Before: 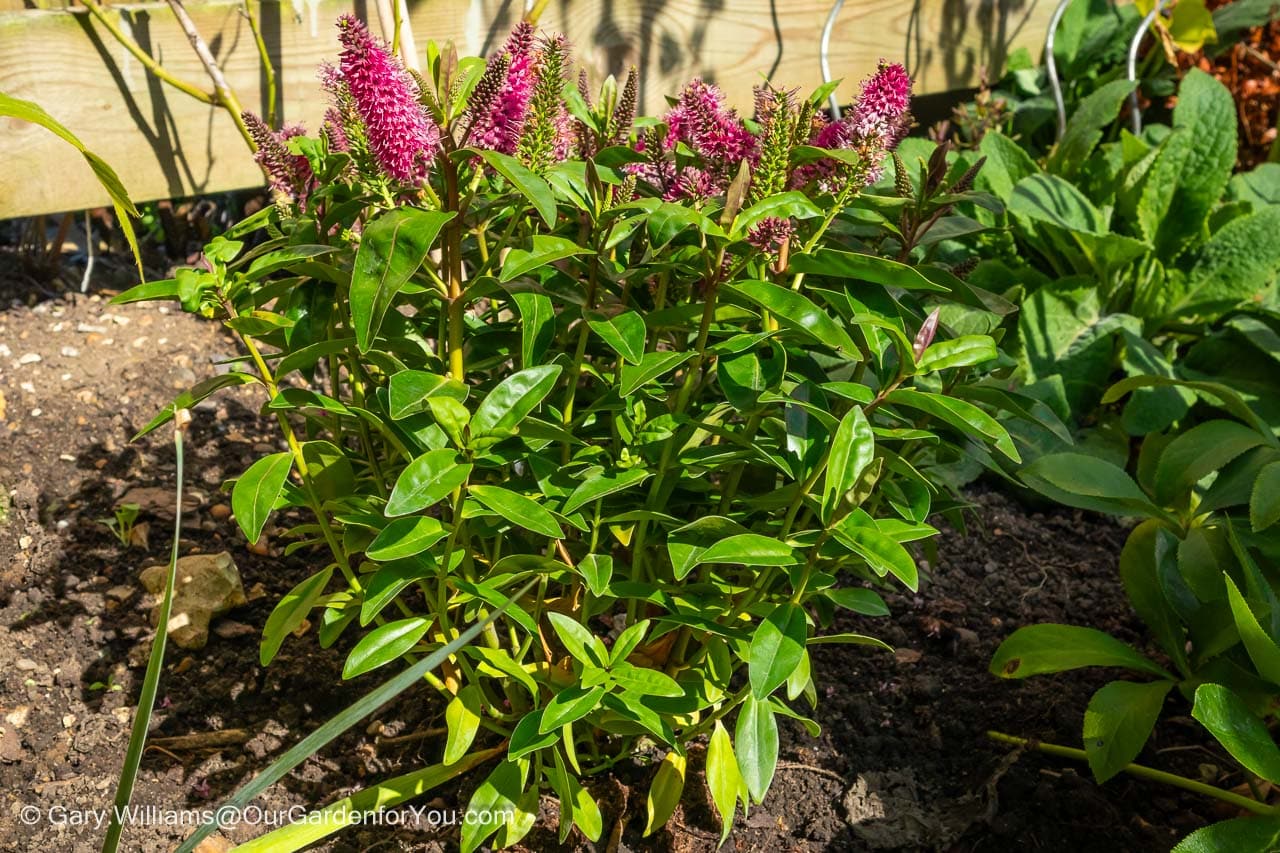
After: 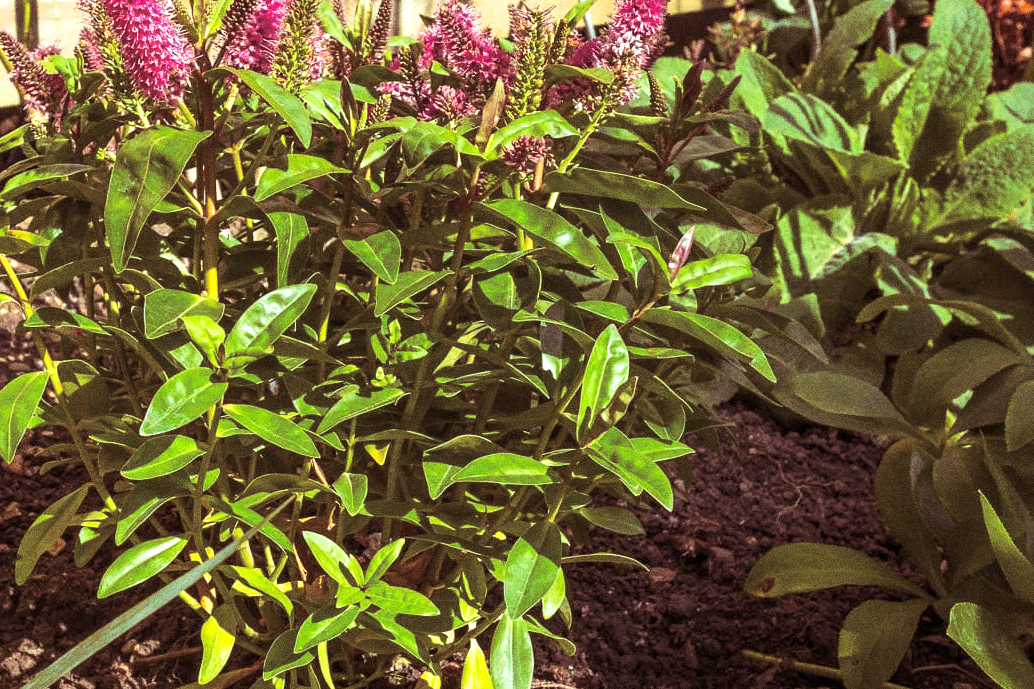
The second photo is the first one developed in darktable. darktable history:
crop: left 19.159%, top 9.58%, bottom 9.58%
split-toning: highlights › hue 180°
grain: coarseness 0.09 ISO, strength 40%
exposure: exposure 0.515 EV, compensate highlight preservation false
rgb curve: curves: ch0 [(0, 0) (0.093, 0.159) (0.241, 0.265) (0.414, 0.42) (1, 1)], compensate middle gray true, preserve colors basic power
